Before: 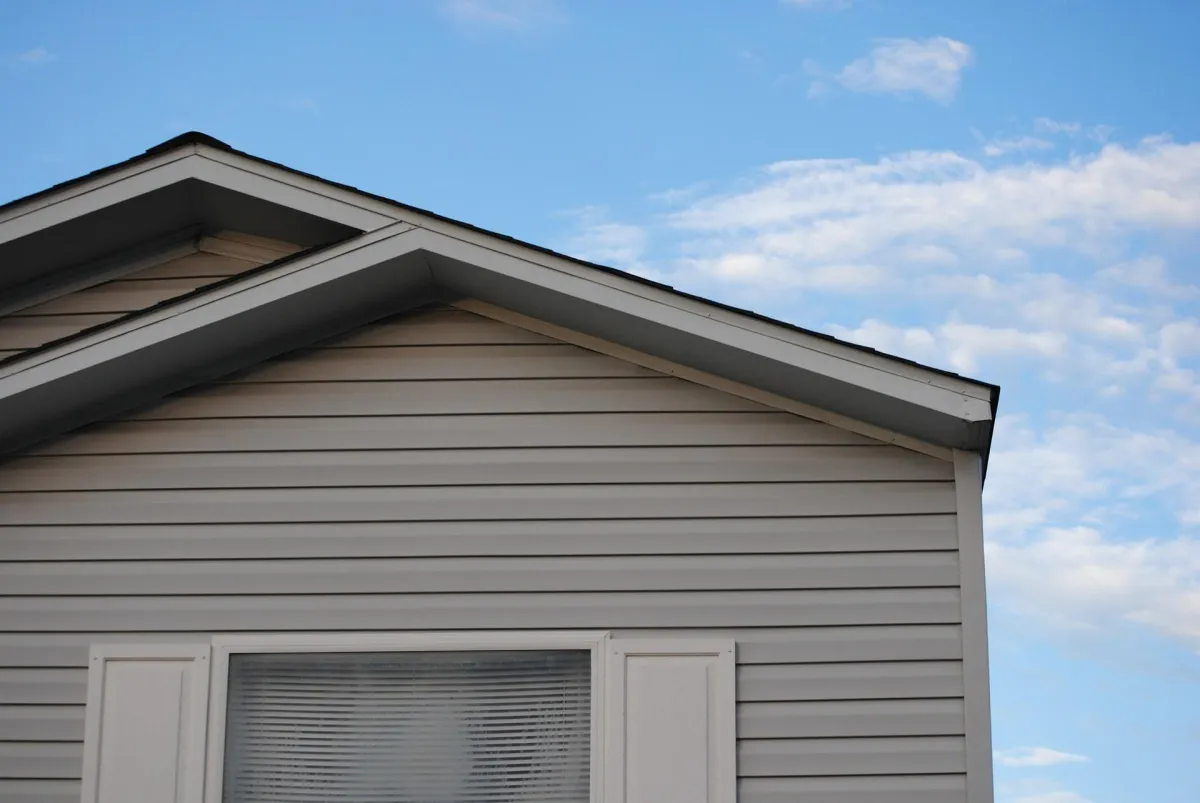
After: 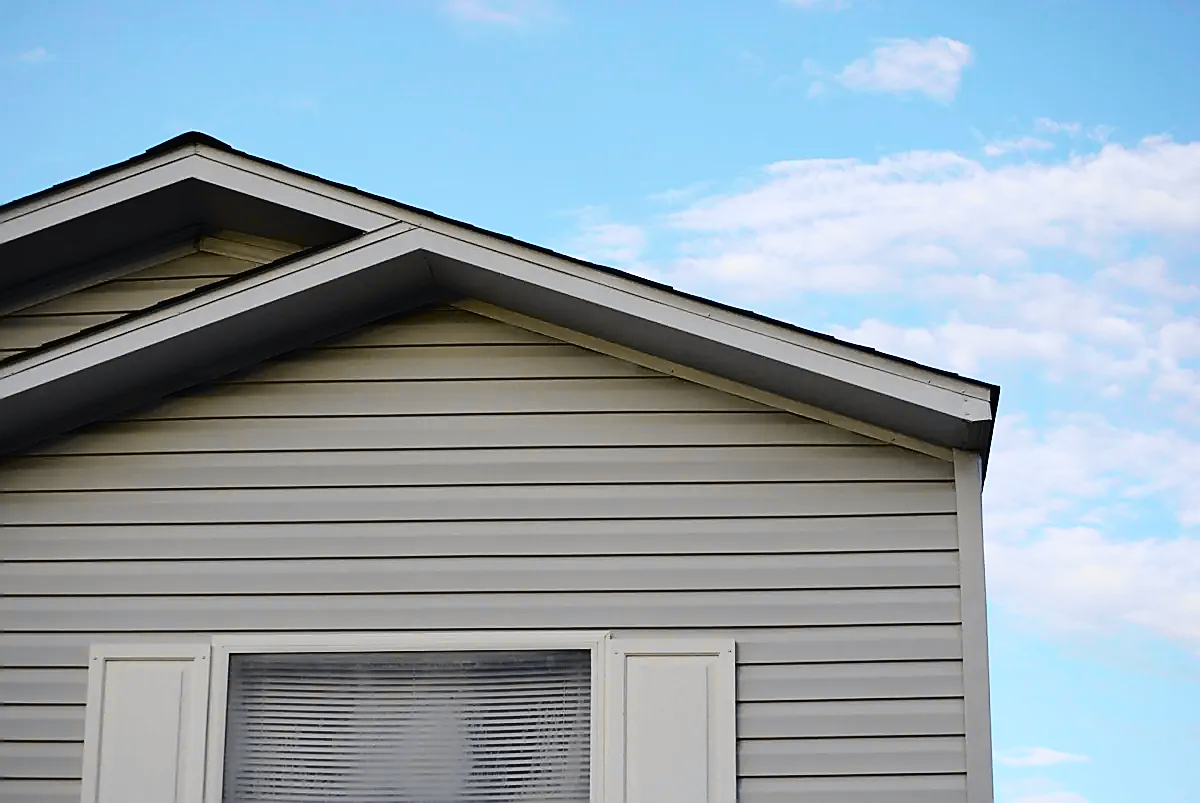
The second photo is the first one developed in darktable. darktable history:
sharpen: radius 1.375, amount 1.241, threshold 0.682
tone curve: curves: ch0 [(0, 0.011) (0.053, 0.026) (0.174, 0.115) (0.398, 0.444) (0.673, 0.775) (0.829, 0.906) (0.991, 0.981)]; ch1 [(0, 0) (0.276, 0.206) (0.409, 0.383) (0.473, 0.458) (0.492, 0.499) (0.521, 0.502) (0.546, 0.543) (0.585, 0.617) (0.659, 0.686) (0.78, 0.8) (1, 1)]; ch2 [(0, 0) (0.438, 0.449) (0.473, 0.469) (0.503, 0.5) (0.523, 0.538) (0.562, 0.598) (0.612, 0.635) (0.695, 0.713) (1, 1)], color space Lab, independent channels, preserve colors none
